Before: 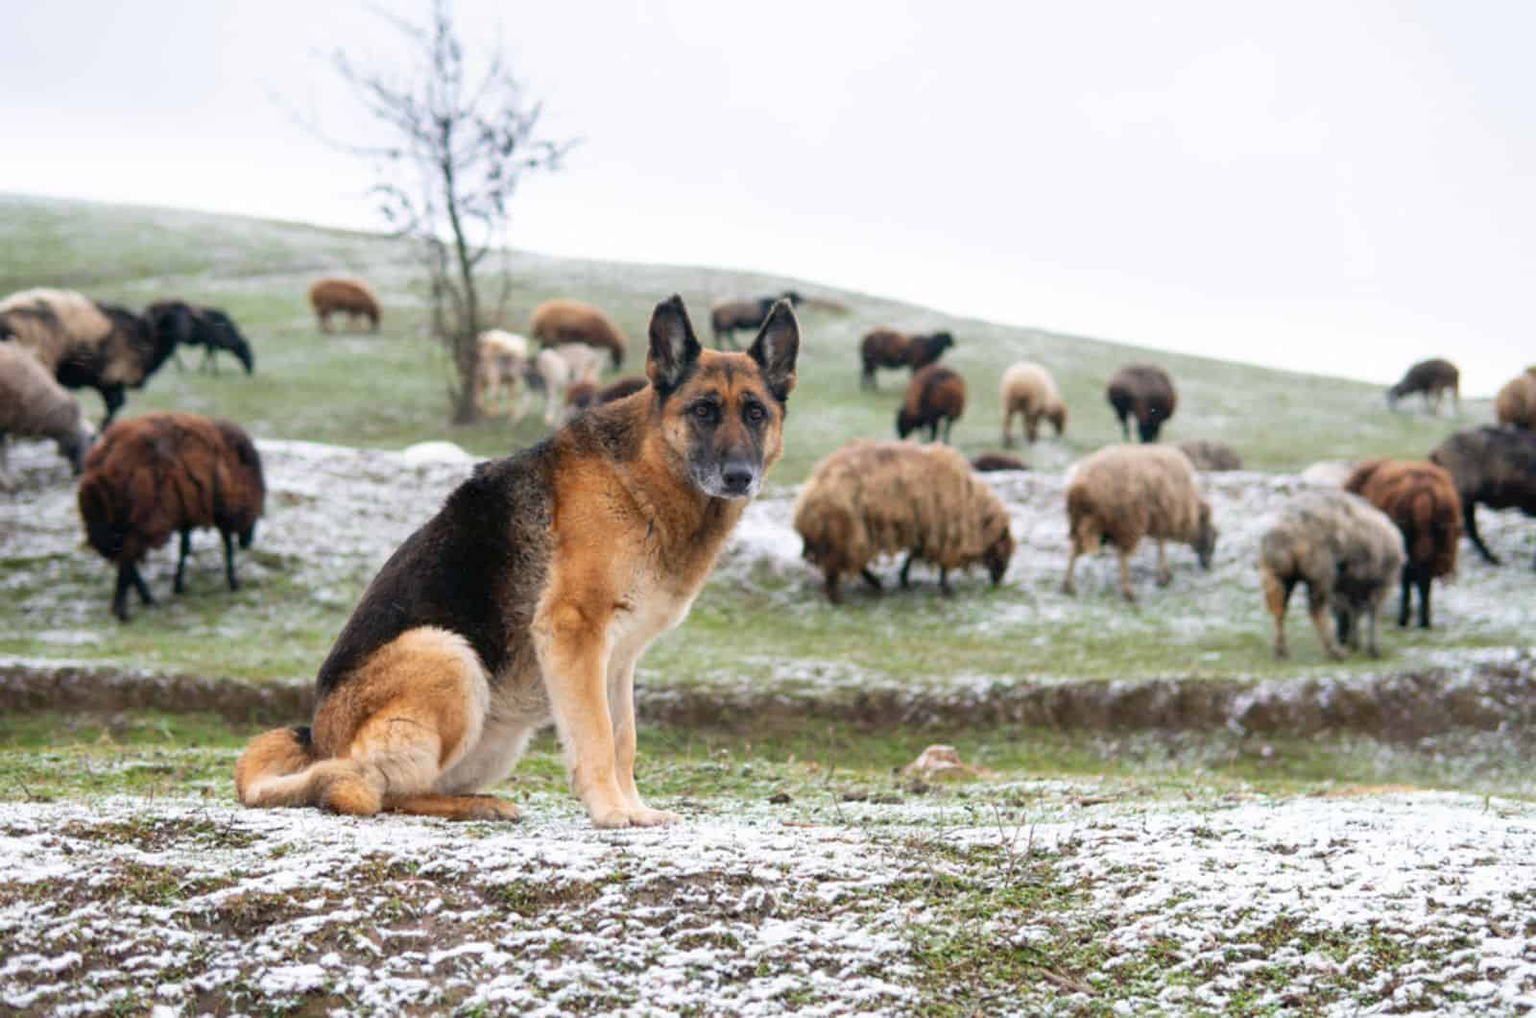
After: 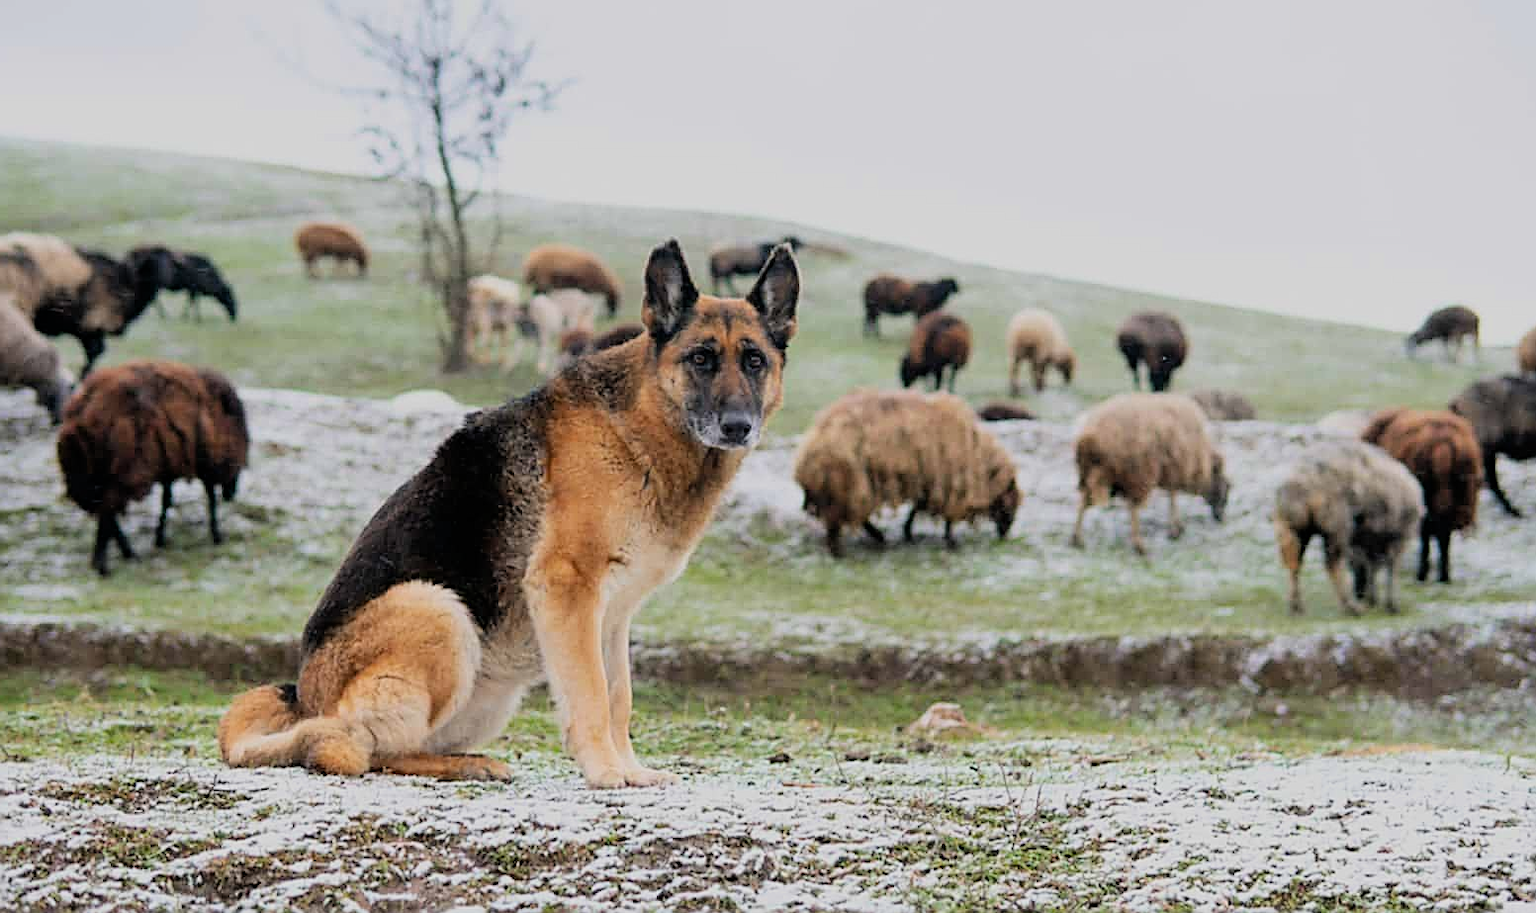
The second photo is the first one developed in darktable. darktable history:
sharpen: amount 0.901
crop: left 1.507%, top 6.147%, right 1.379%, bottom 6.637%
filmic rgb: black relative exposure -7.65 EV, white relative exposure 4.56 EV, hardness 3.61, color science v6 (2022)
